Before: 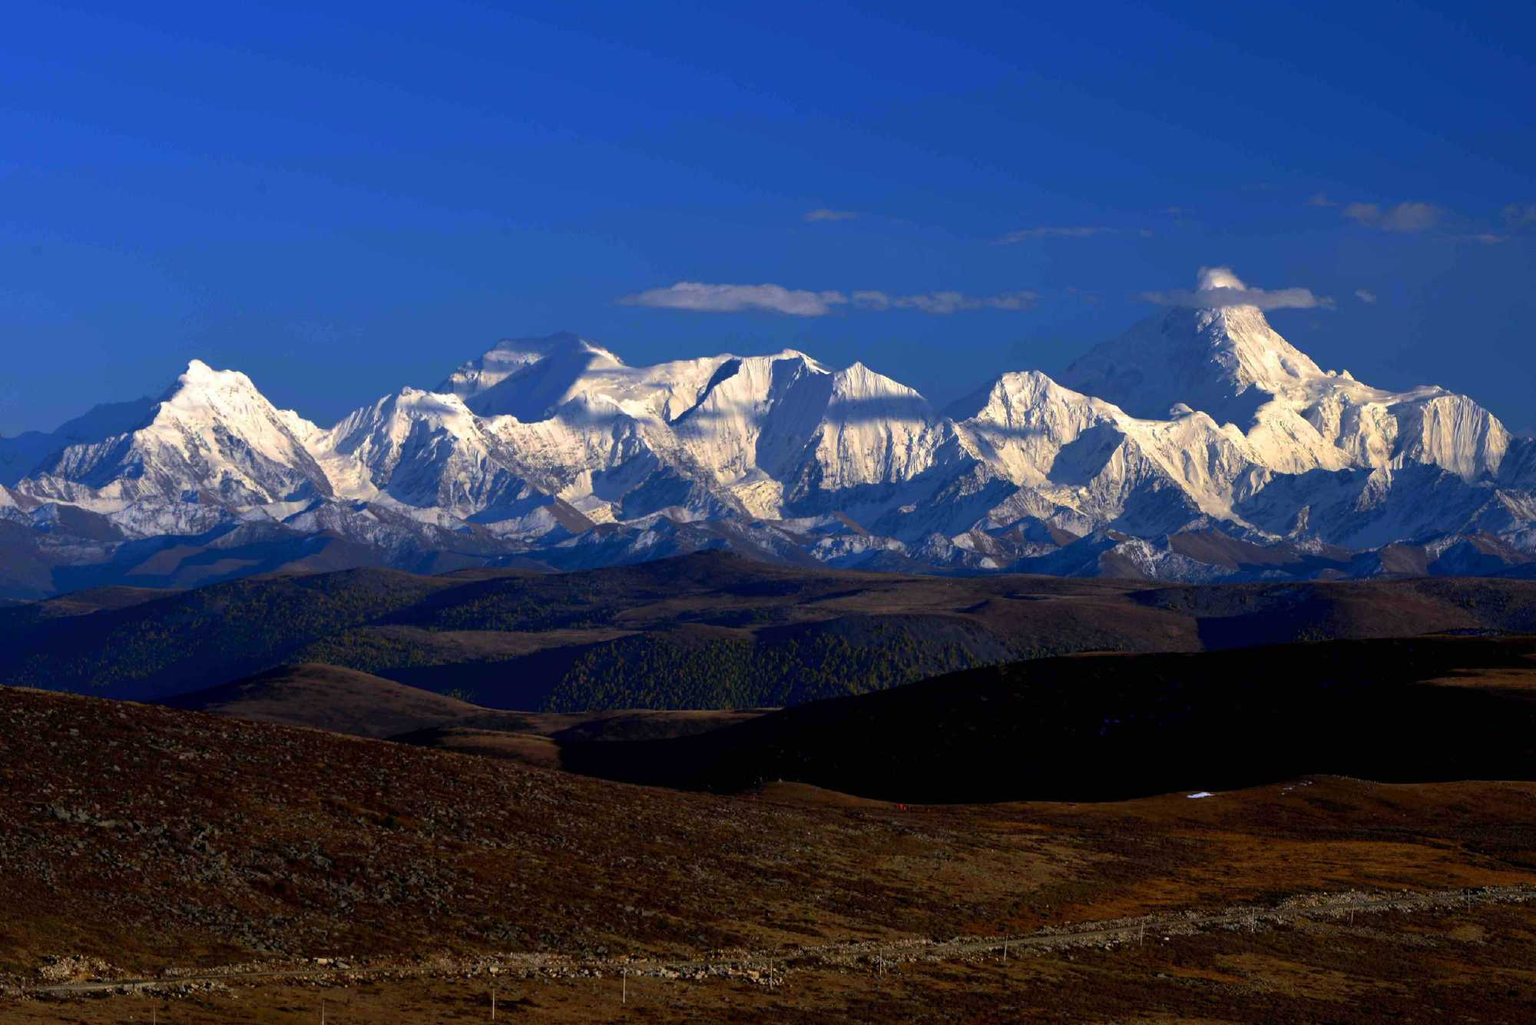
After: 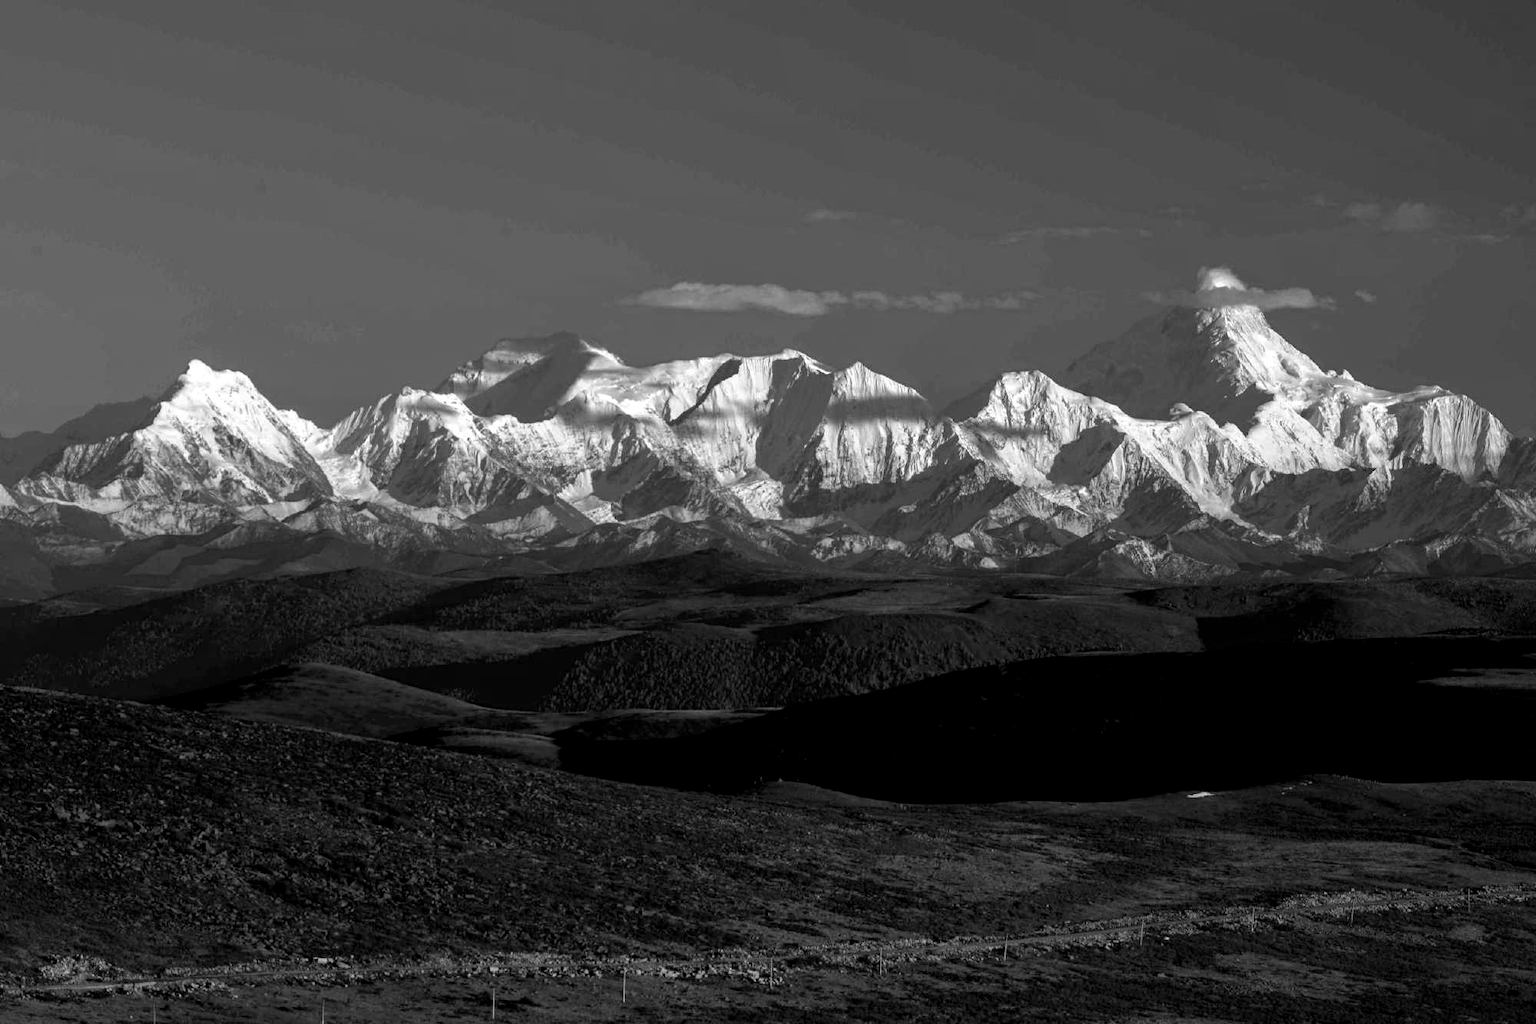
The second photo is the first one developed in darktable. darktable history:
color zones: curves: ch1 [(0, -0.394) (0.143, -0.394) (0.286, -0.394) (0.429, -0.392) (0.571, -0.391) (0.714, -0.391) (0.857, -0.391) (1, -0.394)]
local contrast: on, module defaults
